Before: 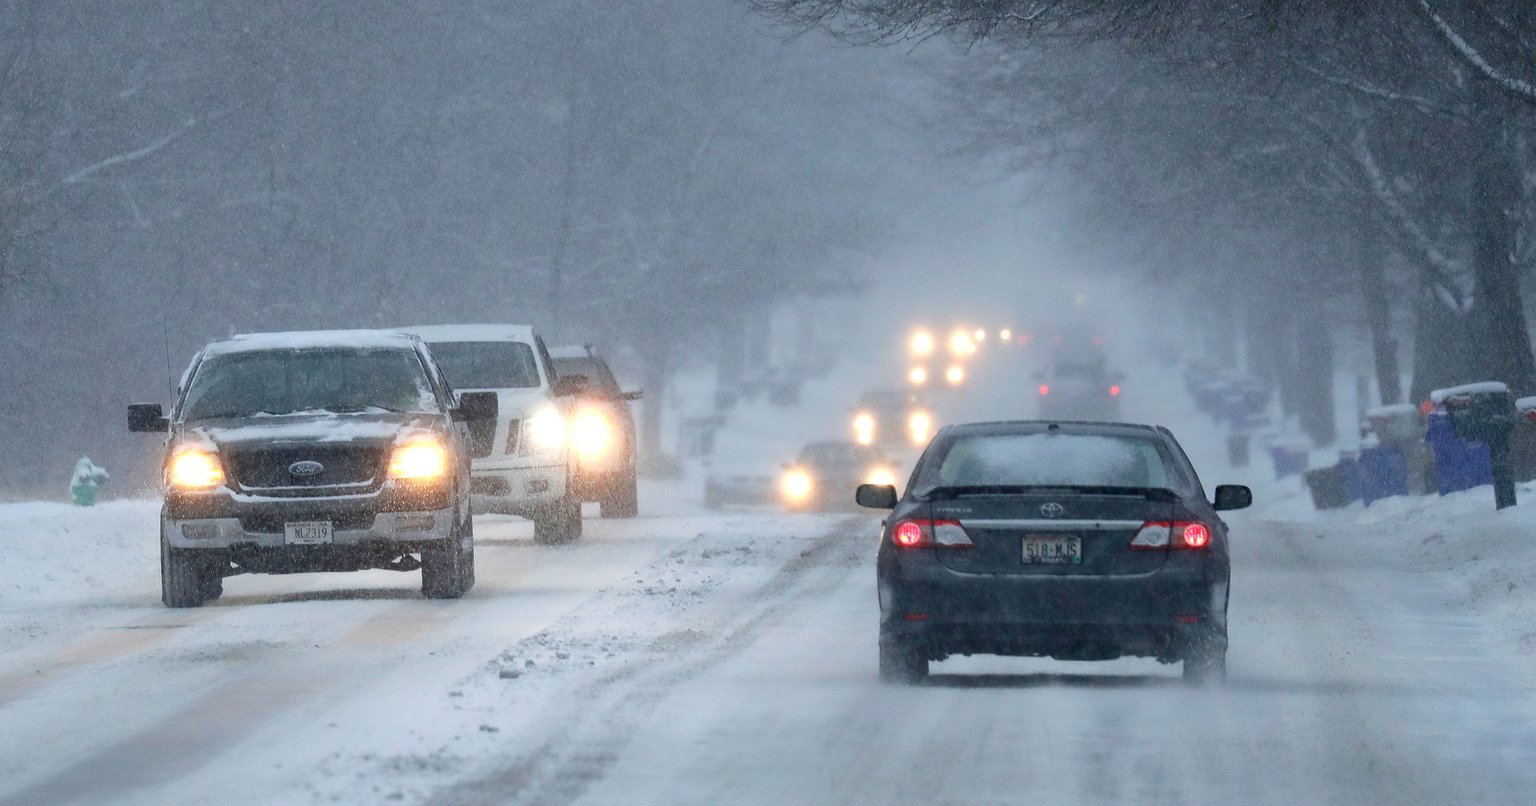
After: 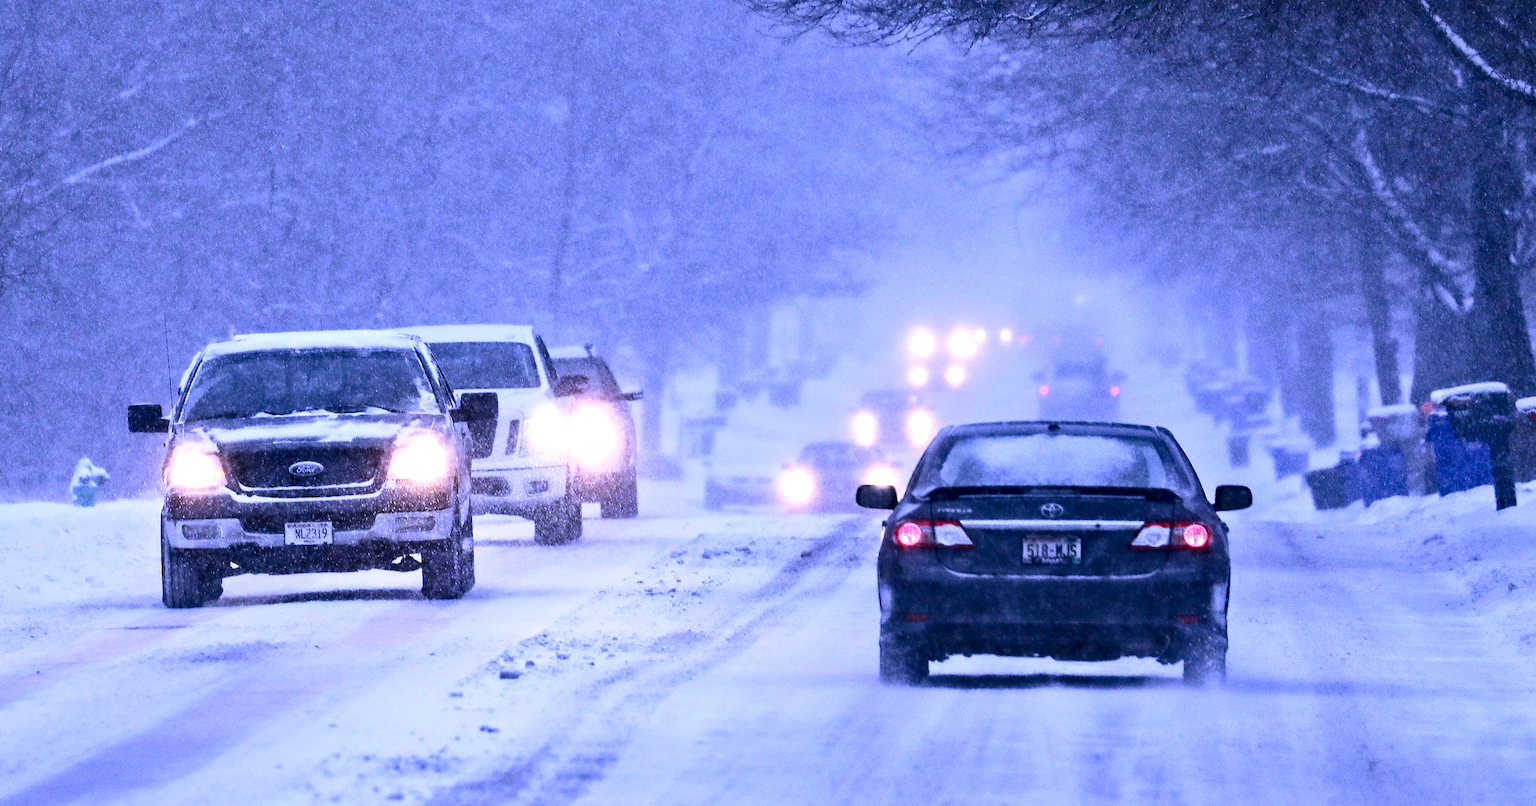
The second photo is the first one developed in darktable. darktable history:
contrast equalizer: y [[0.511, 0.558, 0.631, 0.632, 0.559, 0.512], [0.5 ×6], [0.507, 0.559, 0.627, 0.644, 0.647, 0.647], [0 ×6], [0 ×6]]
contrast brightness saturation: contrast 0.22
white balance: red 0.98, blue 1.61
